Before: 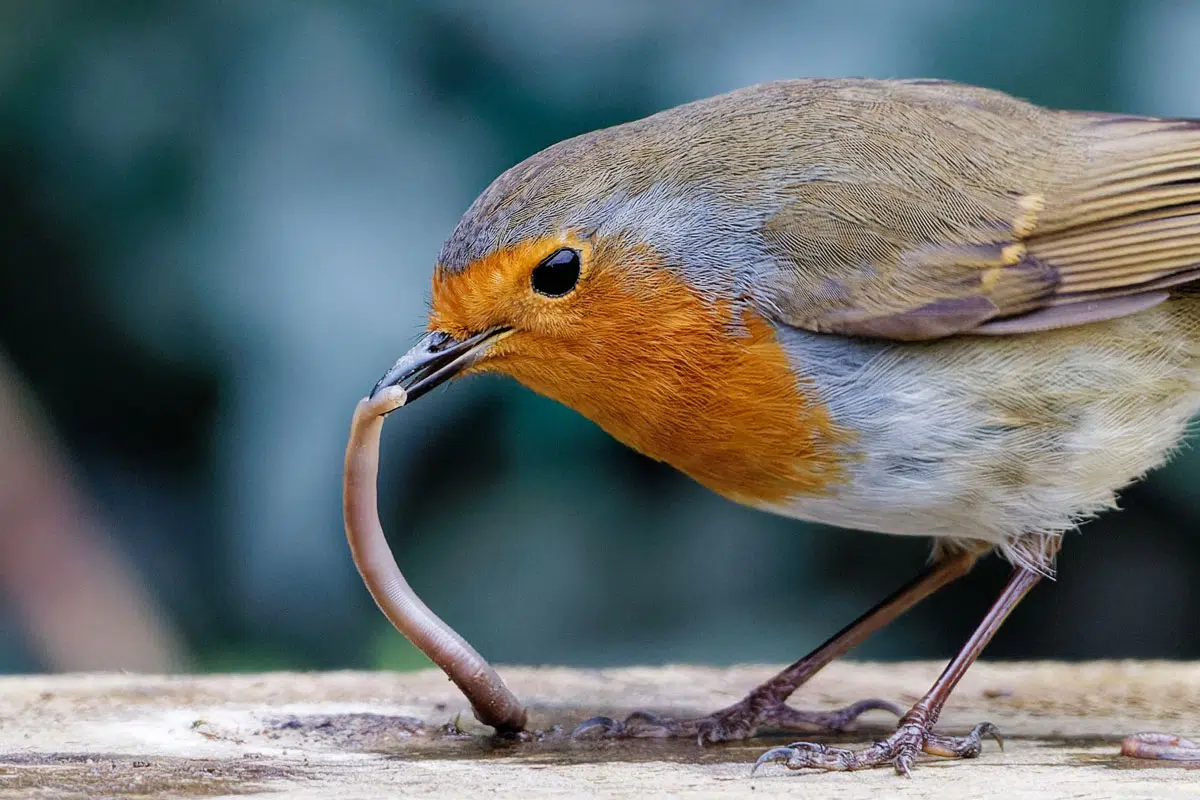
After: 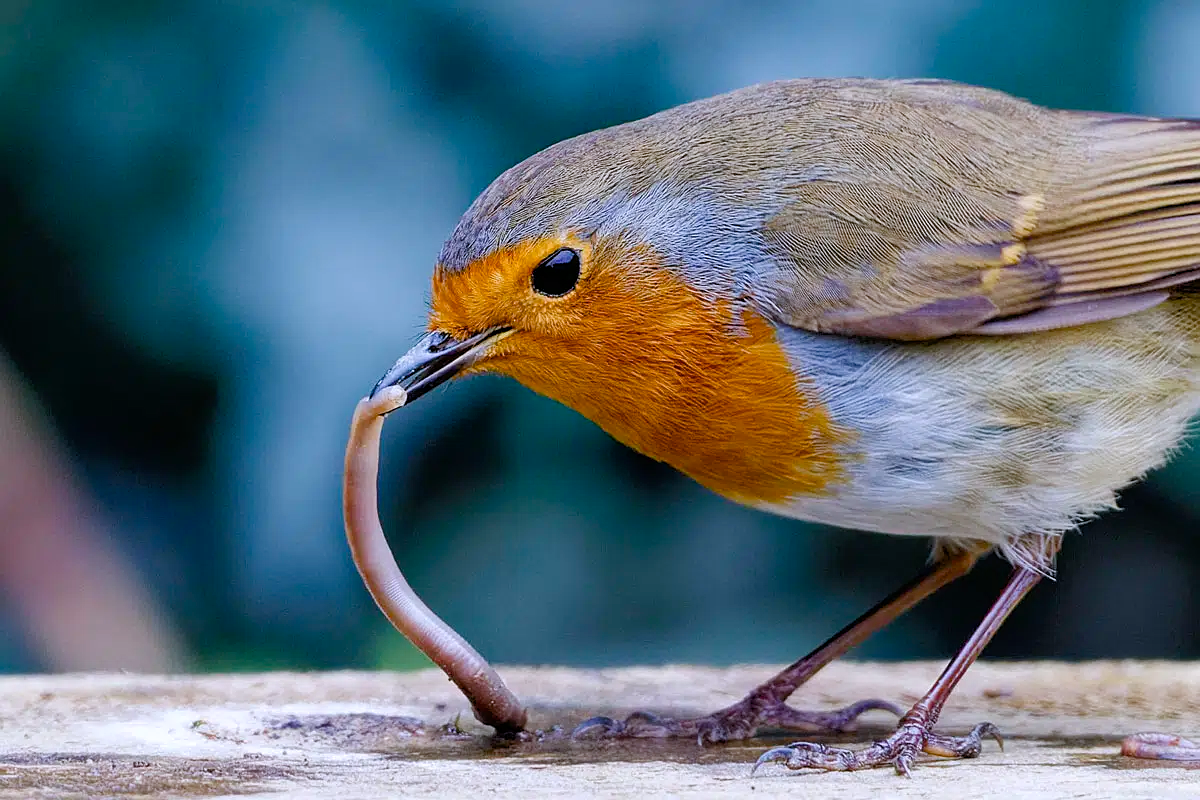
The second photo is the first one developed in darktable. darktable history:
color balance rgb: perceptual saturation grading › global saturation 20%, perceptual saturation grading › highlights -14.277%, perceptual saturation grading › shadows 49.296%
tone equalizer: -8 EV -0.557 EV, edges refinement/feathering 500, mask exposure compensation -1.57 EV, preserve details no
color calibration: illuminant as shot in camera, x 0.358, y 0.373, temperature 4628.91 K
sharpen: radius 1.238, amount 0.291, threshold 0.017
